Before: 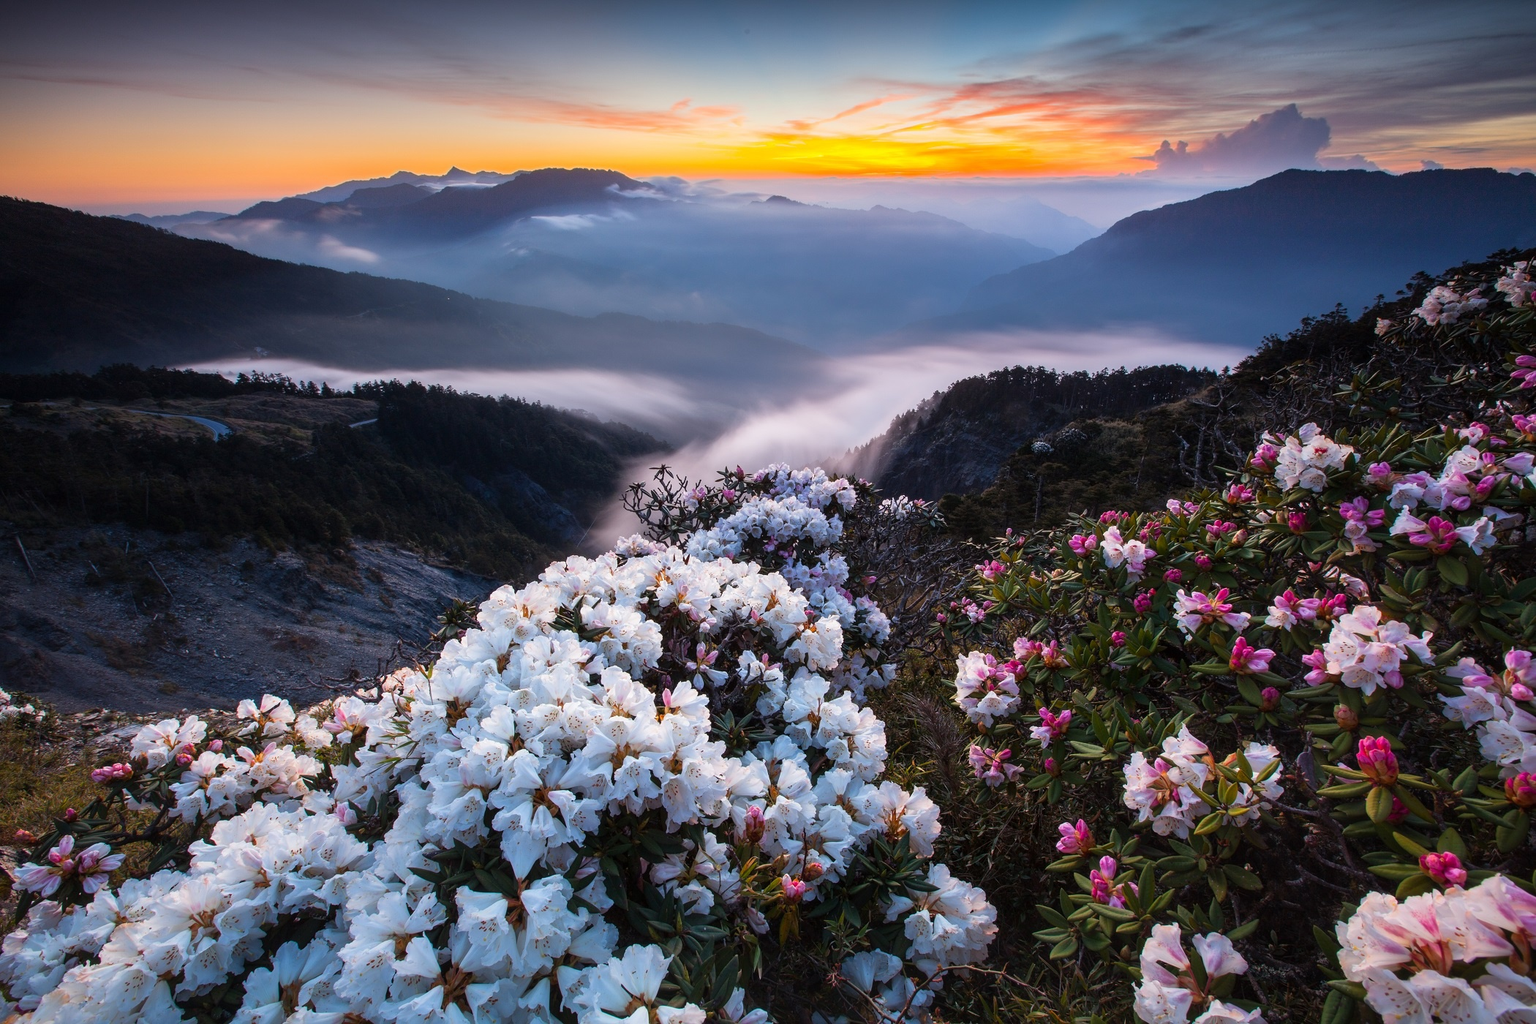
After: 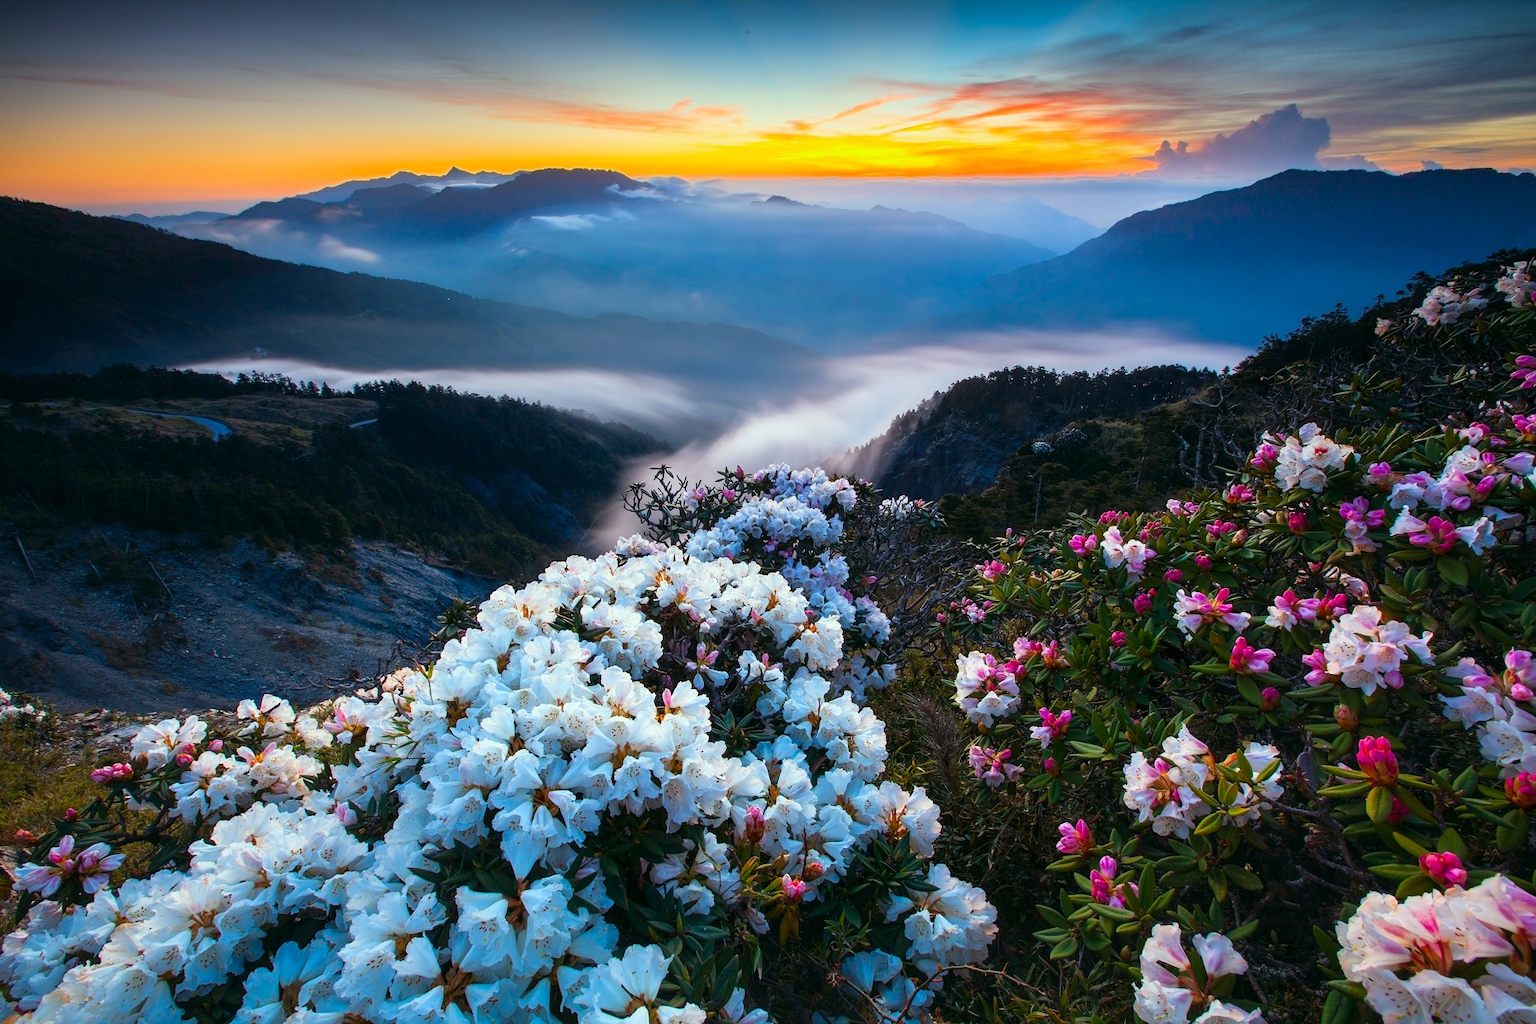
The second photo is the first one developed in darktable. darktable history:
shadows and highlights: shadows 0, highlights 40
color correction: highlights a* -7.33, highlights b* 1.26, shadows a* -3.55, saturation 1.4
